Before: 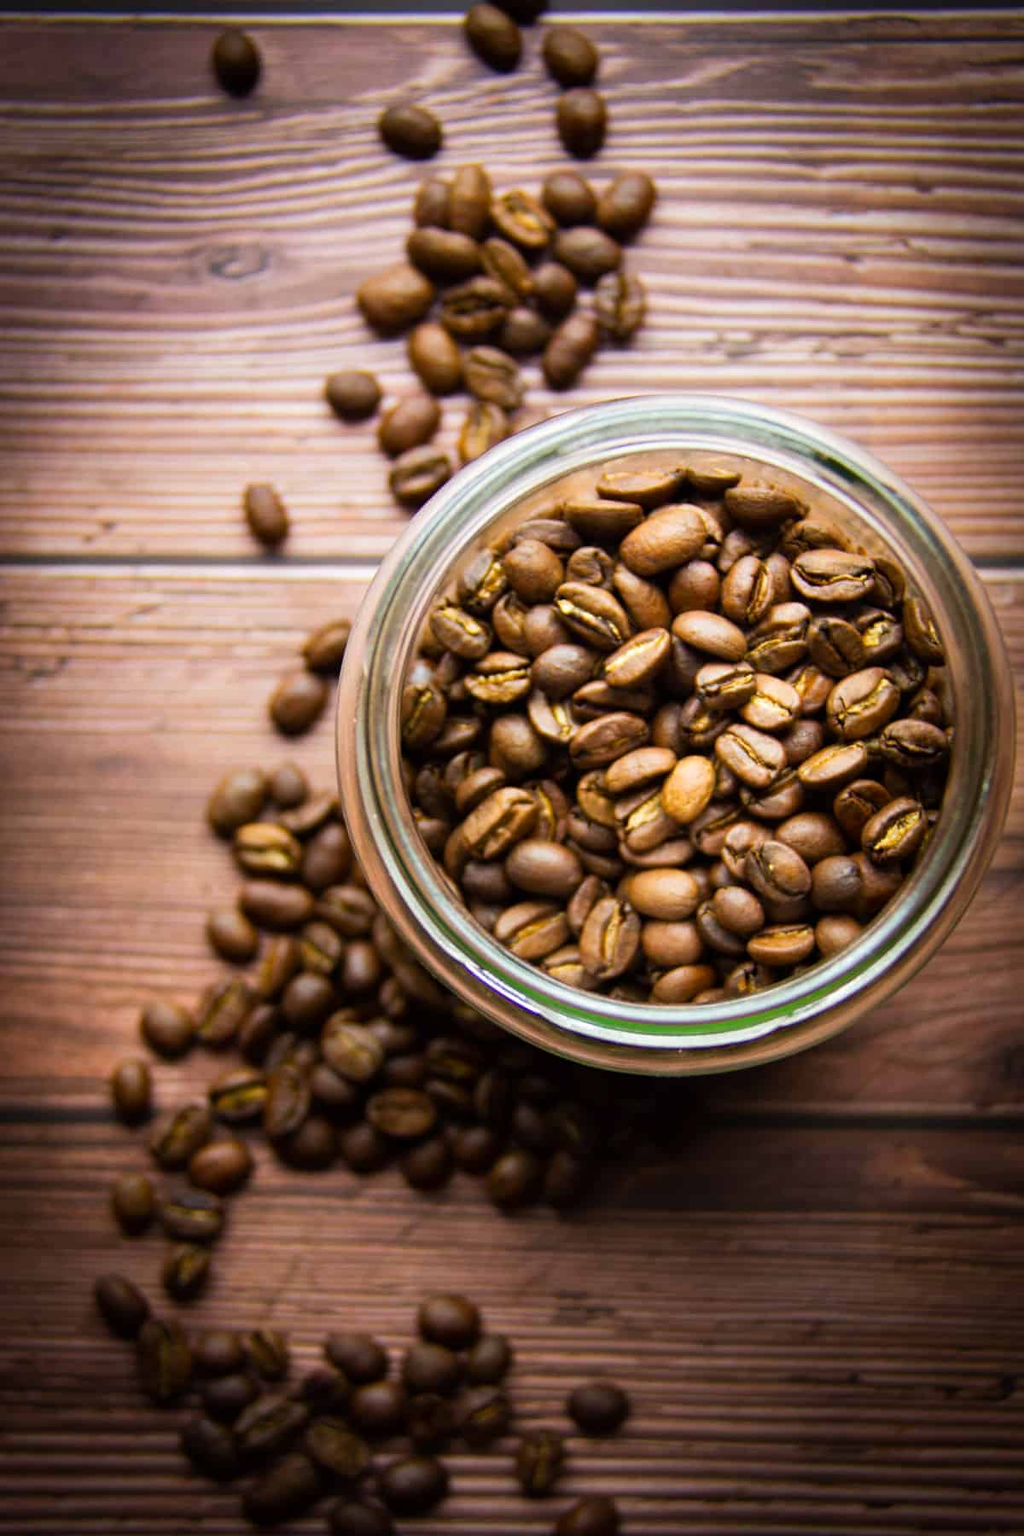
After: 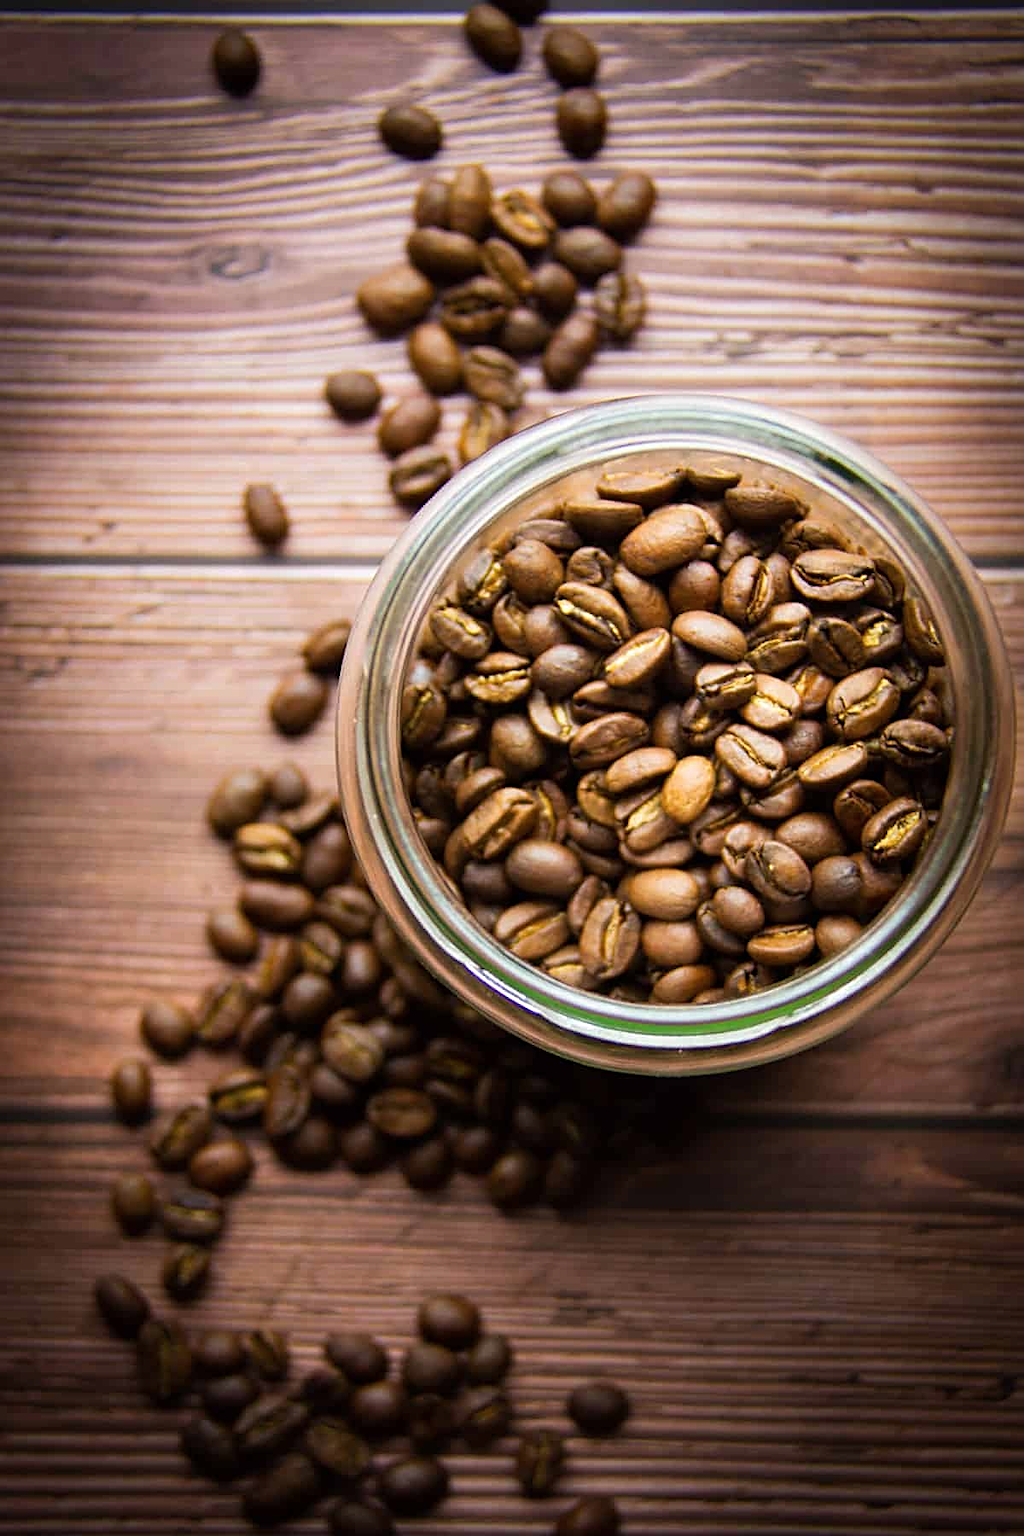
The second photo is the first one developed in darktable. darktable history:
contrast brightness saturation: saturation -0.054
sharpen: on, module defaults
